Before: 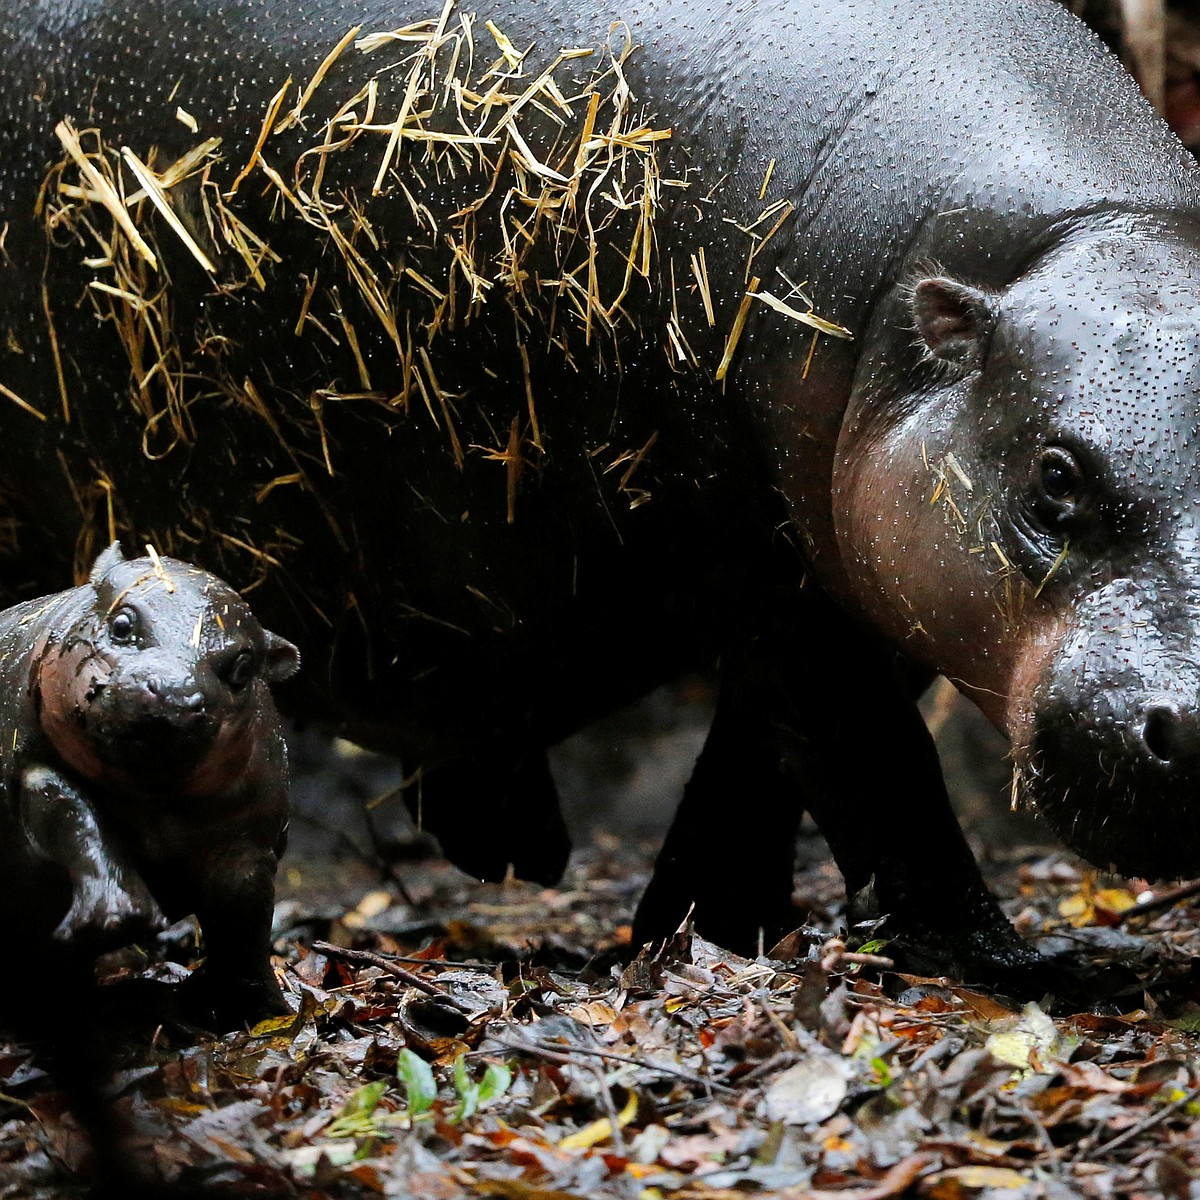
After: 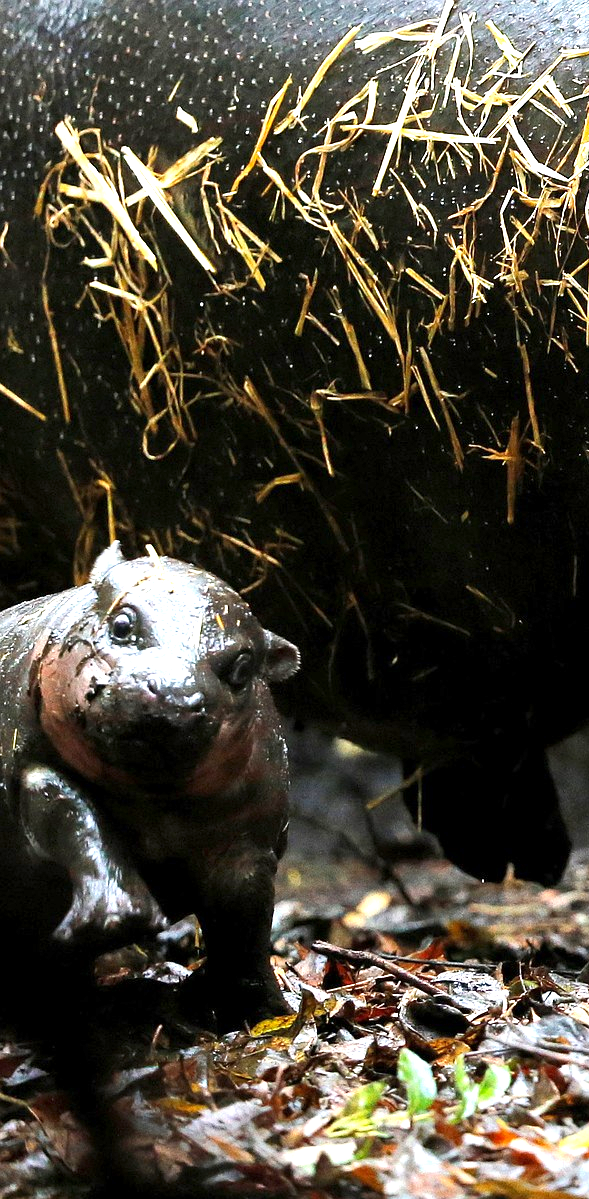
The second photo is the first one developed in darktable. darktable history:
crop and rotate: left 0%, top 0%, right 50.845%
exposure: exposure 1.137 EV, compensate highlight preservation false
vibrance: vibrance 10%
